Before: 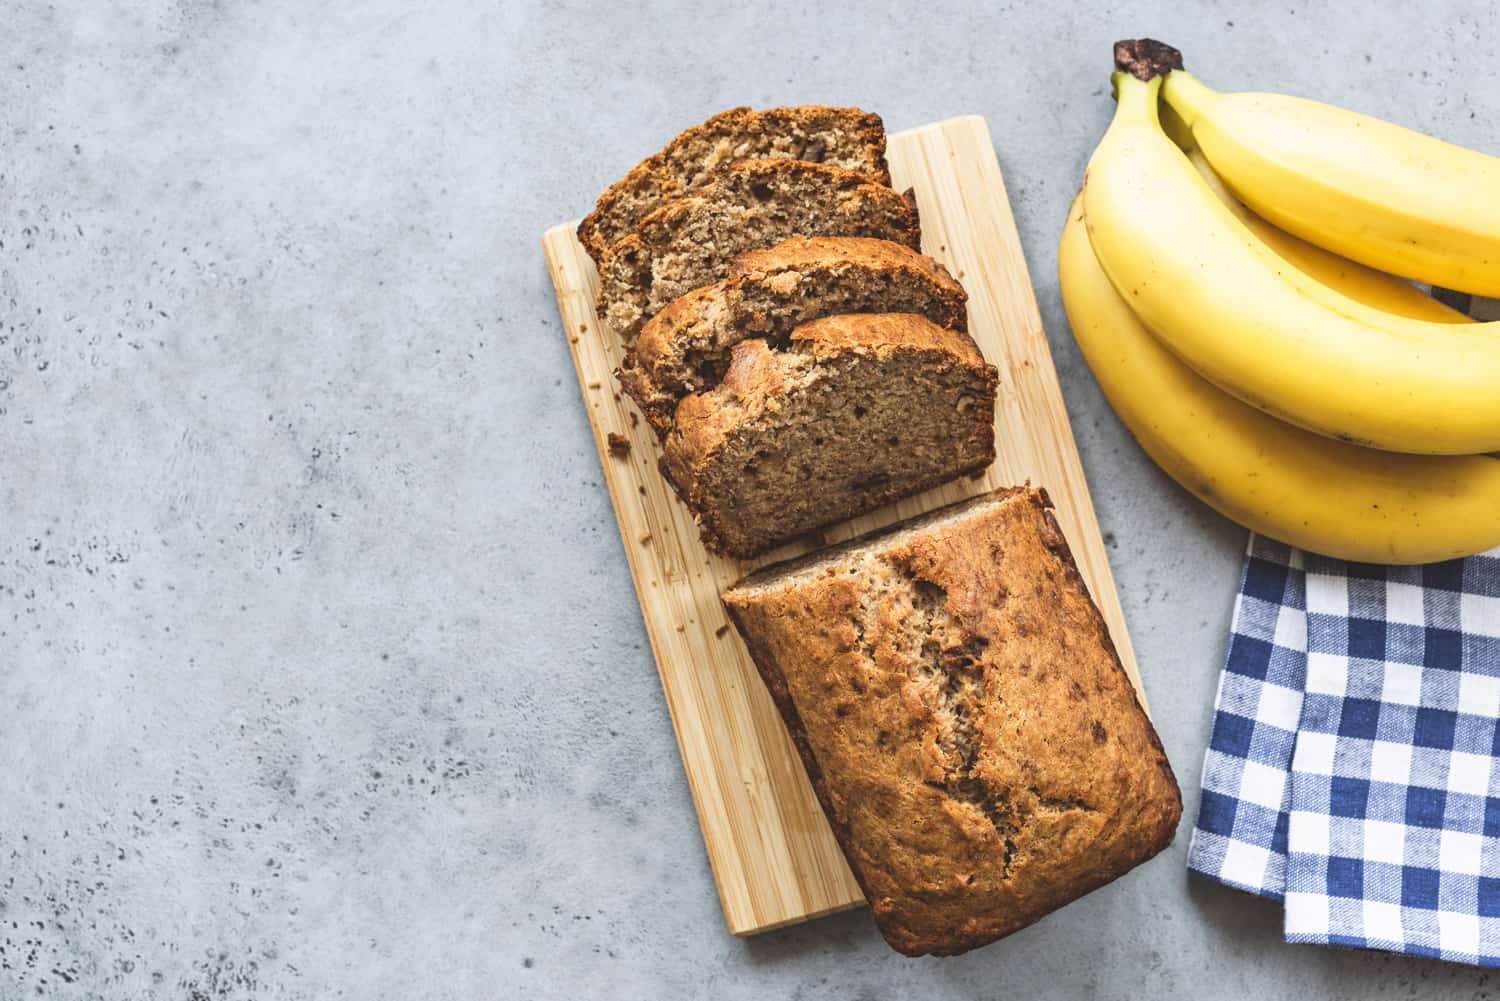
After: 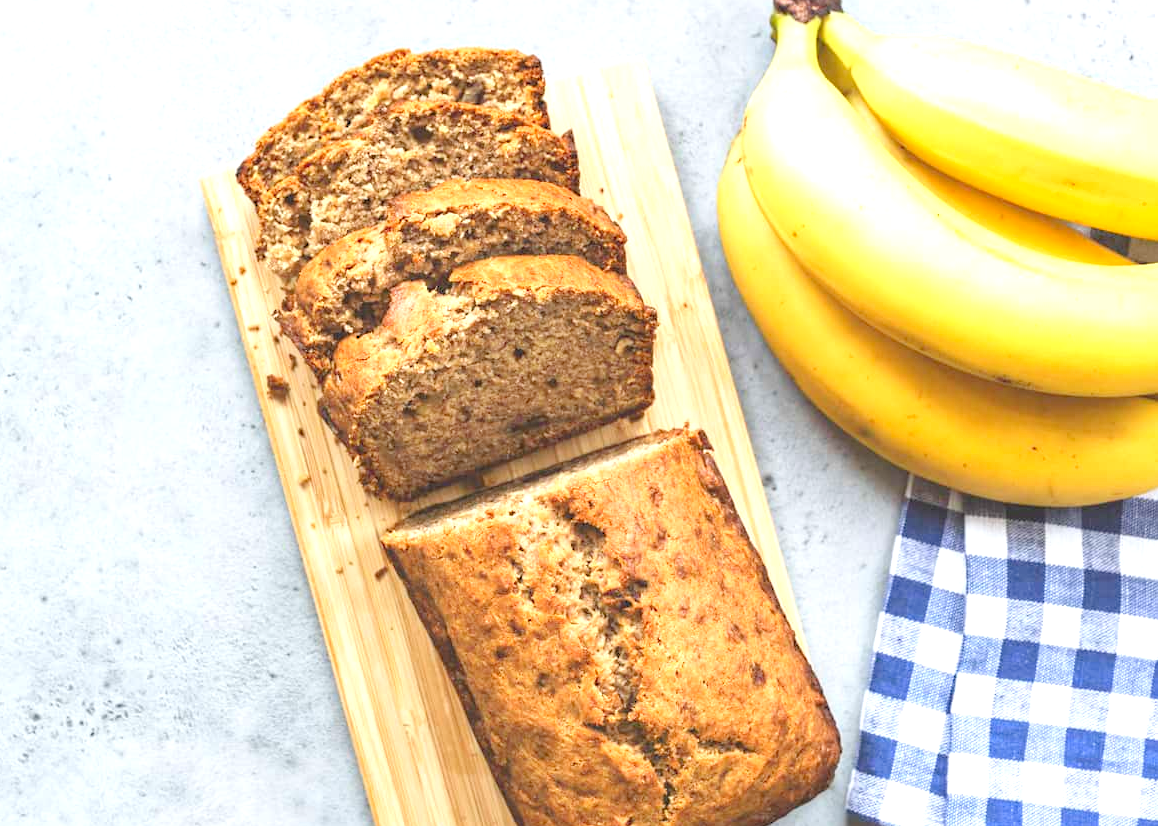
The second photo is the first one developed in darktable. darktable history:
crop: left 22.796%, top 5.822%, bottom 11.581%
levels: white 90.71%, levels [0.036, 0.364, 0.827]
sharpen: radius 5.278, amount 0.31, threshold 26.335
